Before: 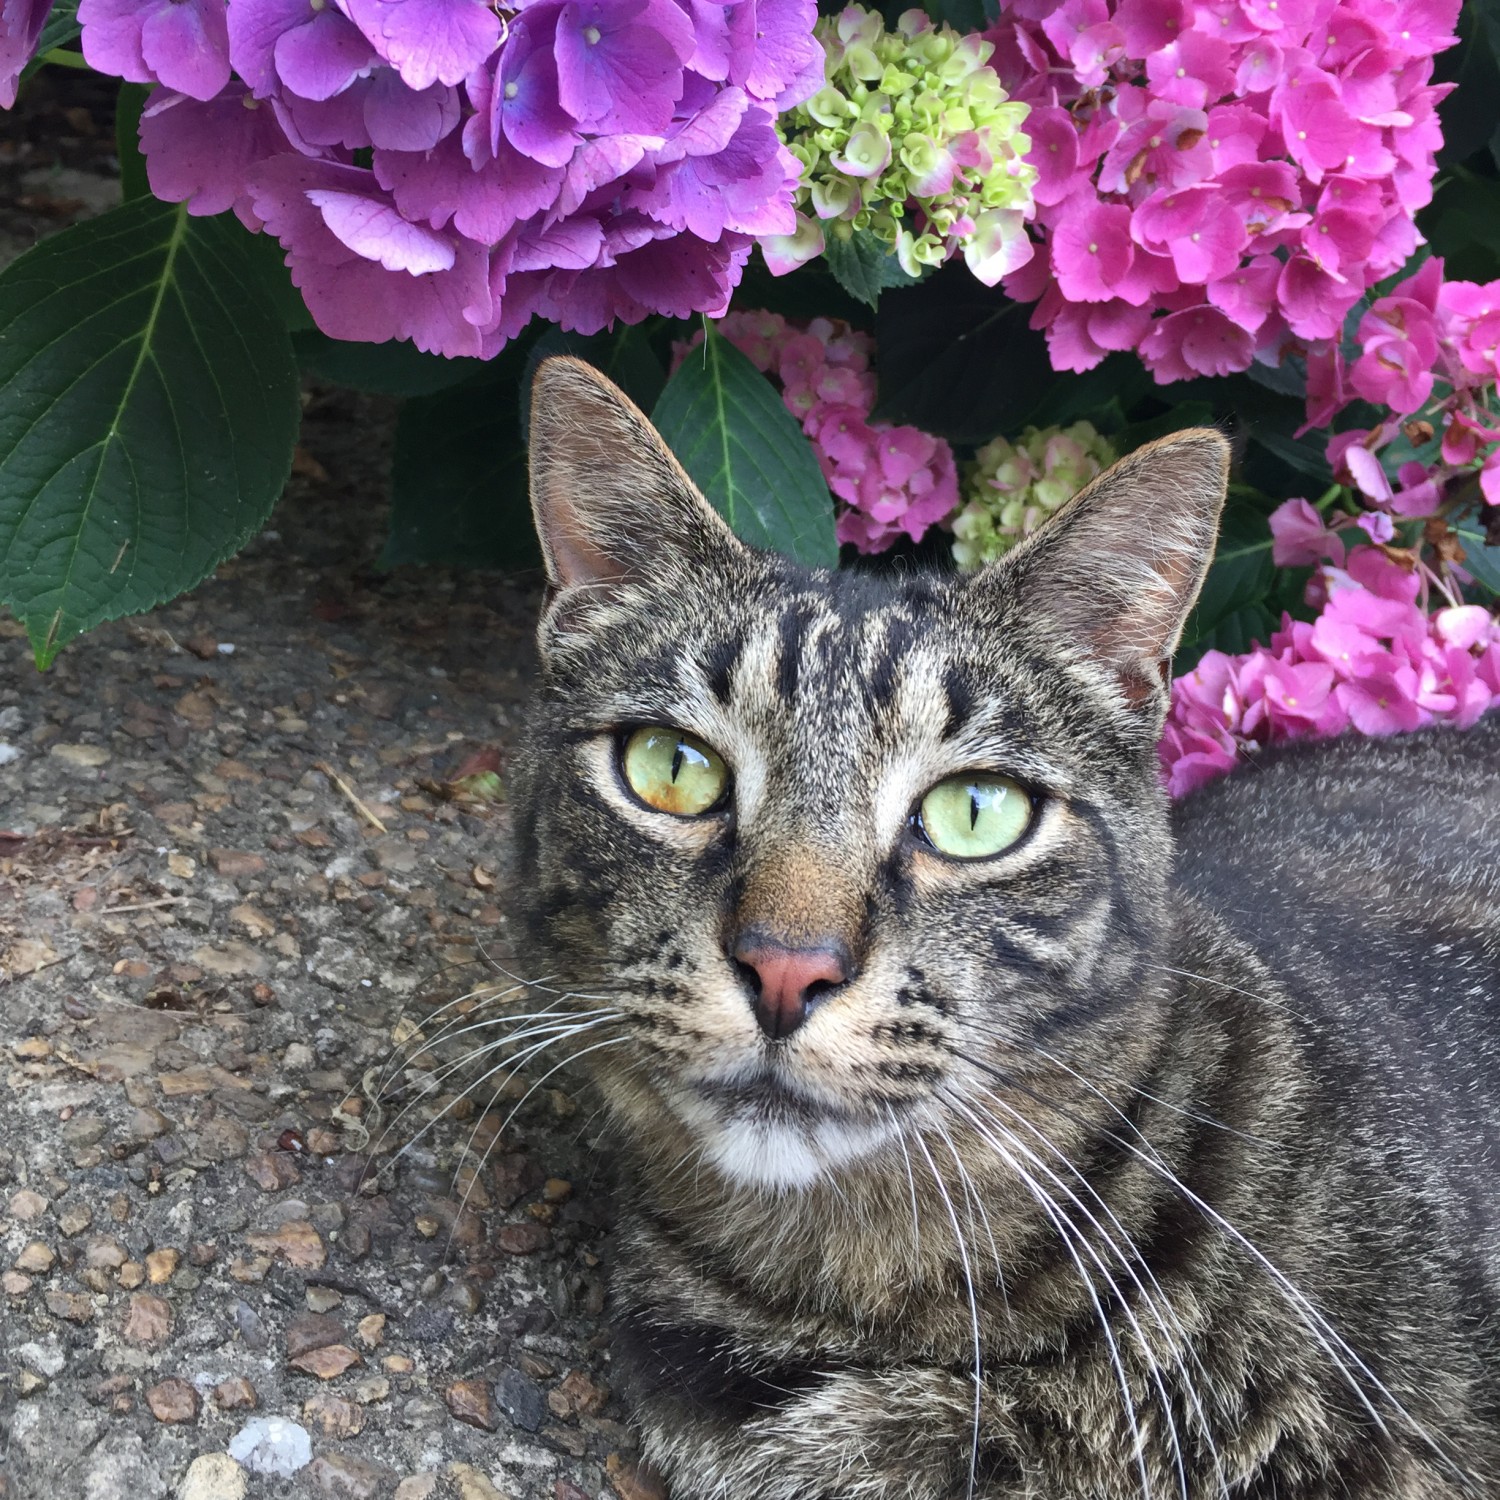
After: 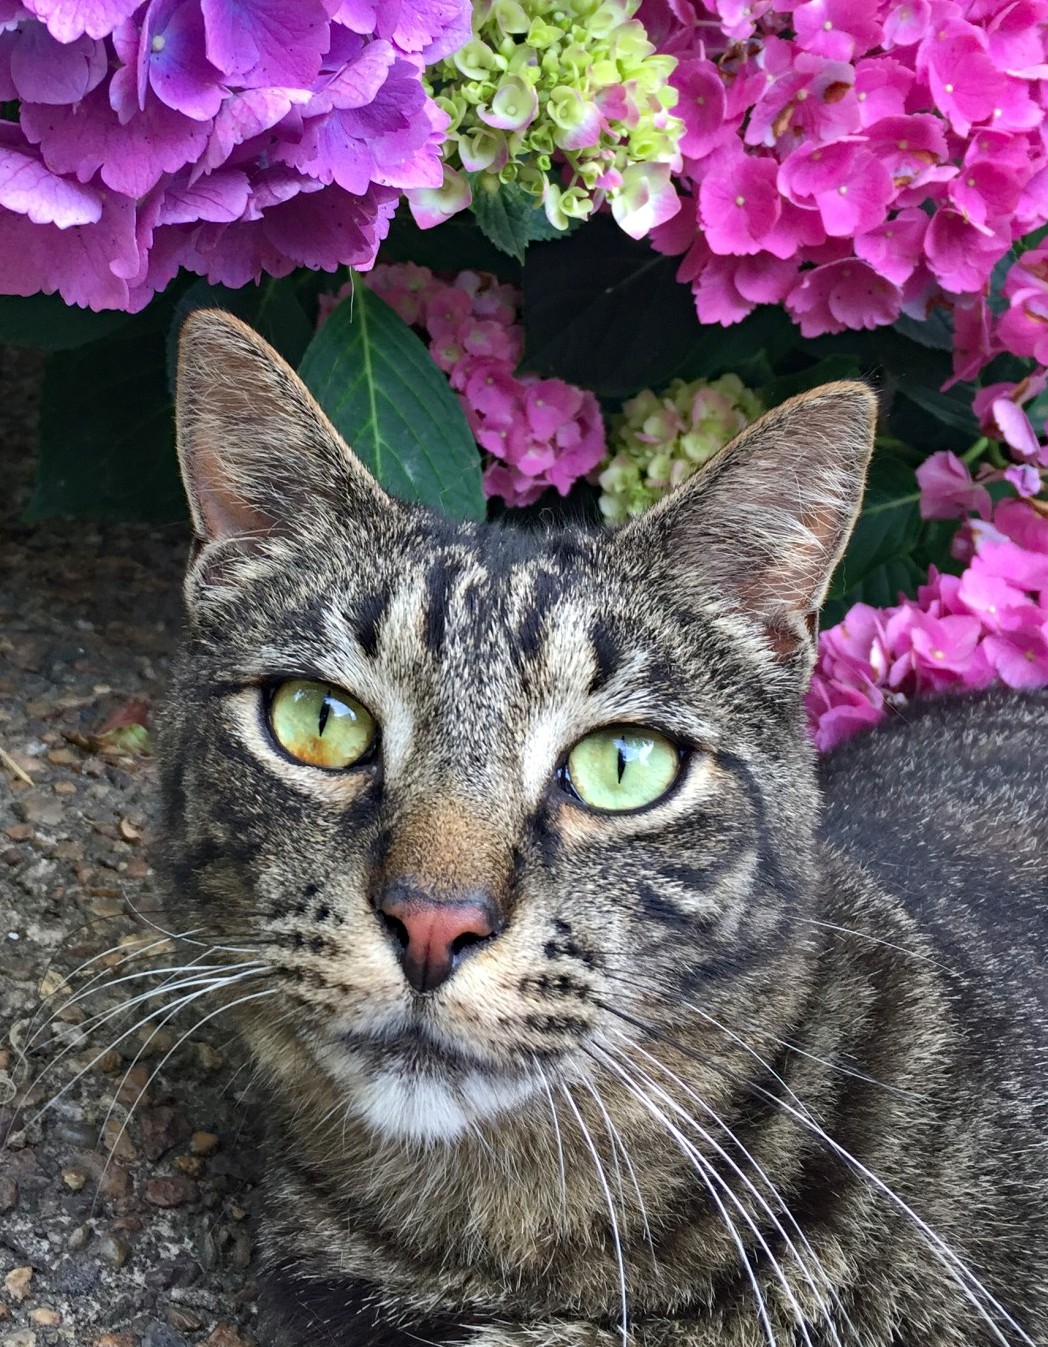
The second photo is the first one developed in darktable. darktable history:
haze removal: strength 0.291, distance 0.257, compatibility mode true, adaptive false
crop and rotate: left 23.585%, top 3.189%, right 6.532%, bottom 6.967%
